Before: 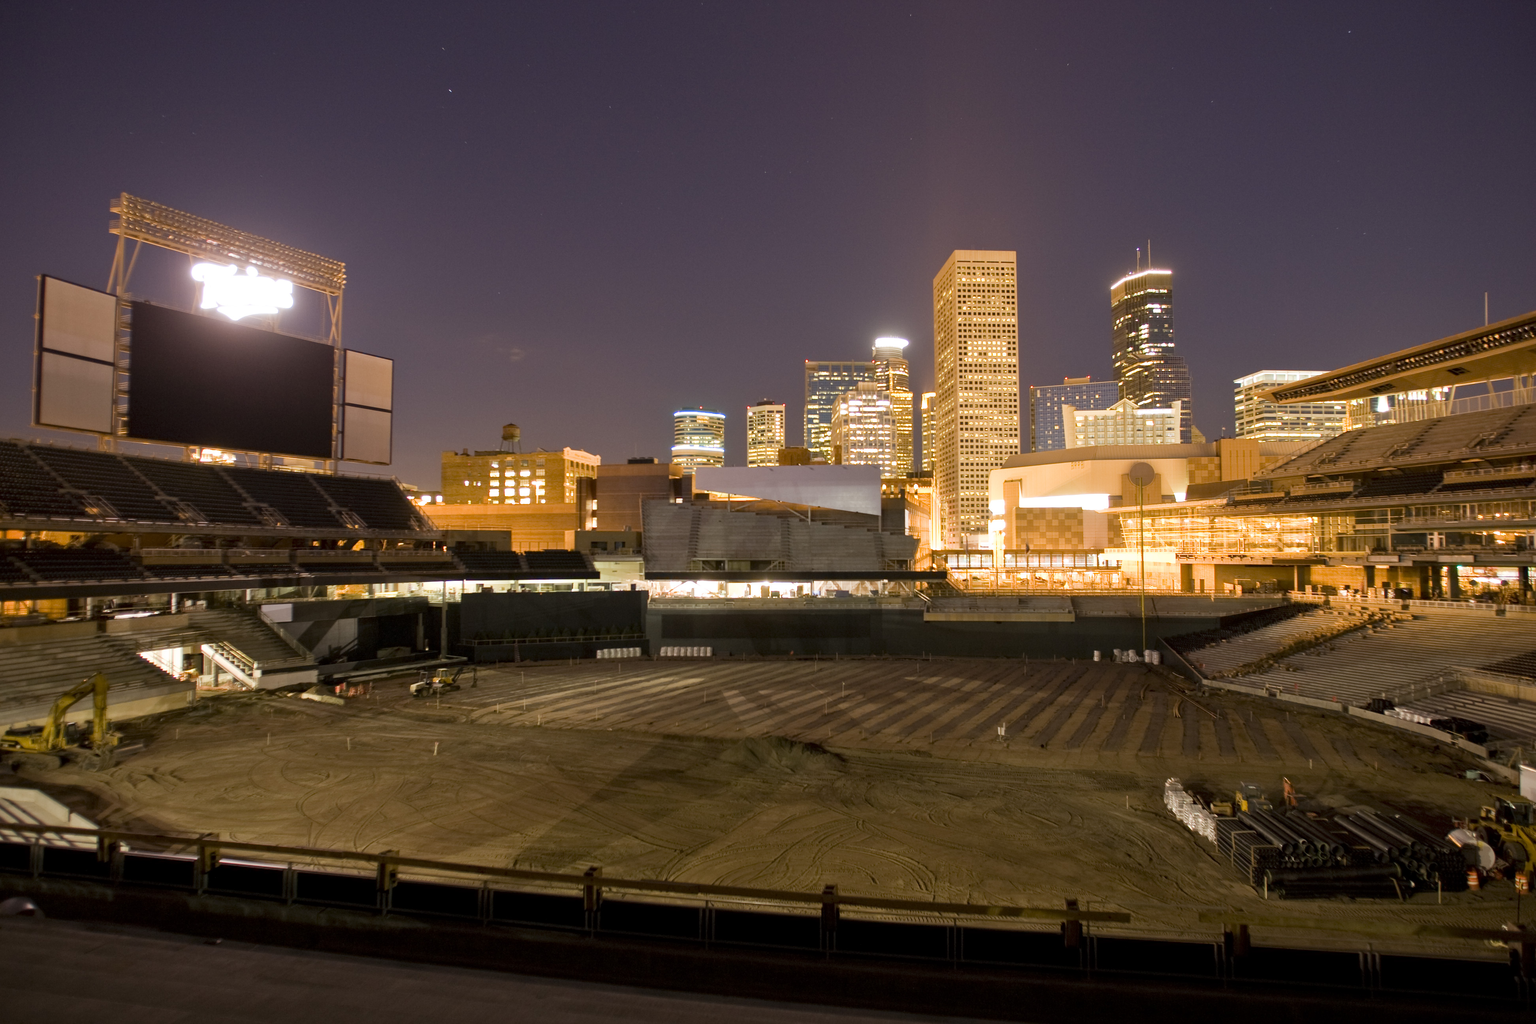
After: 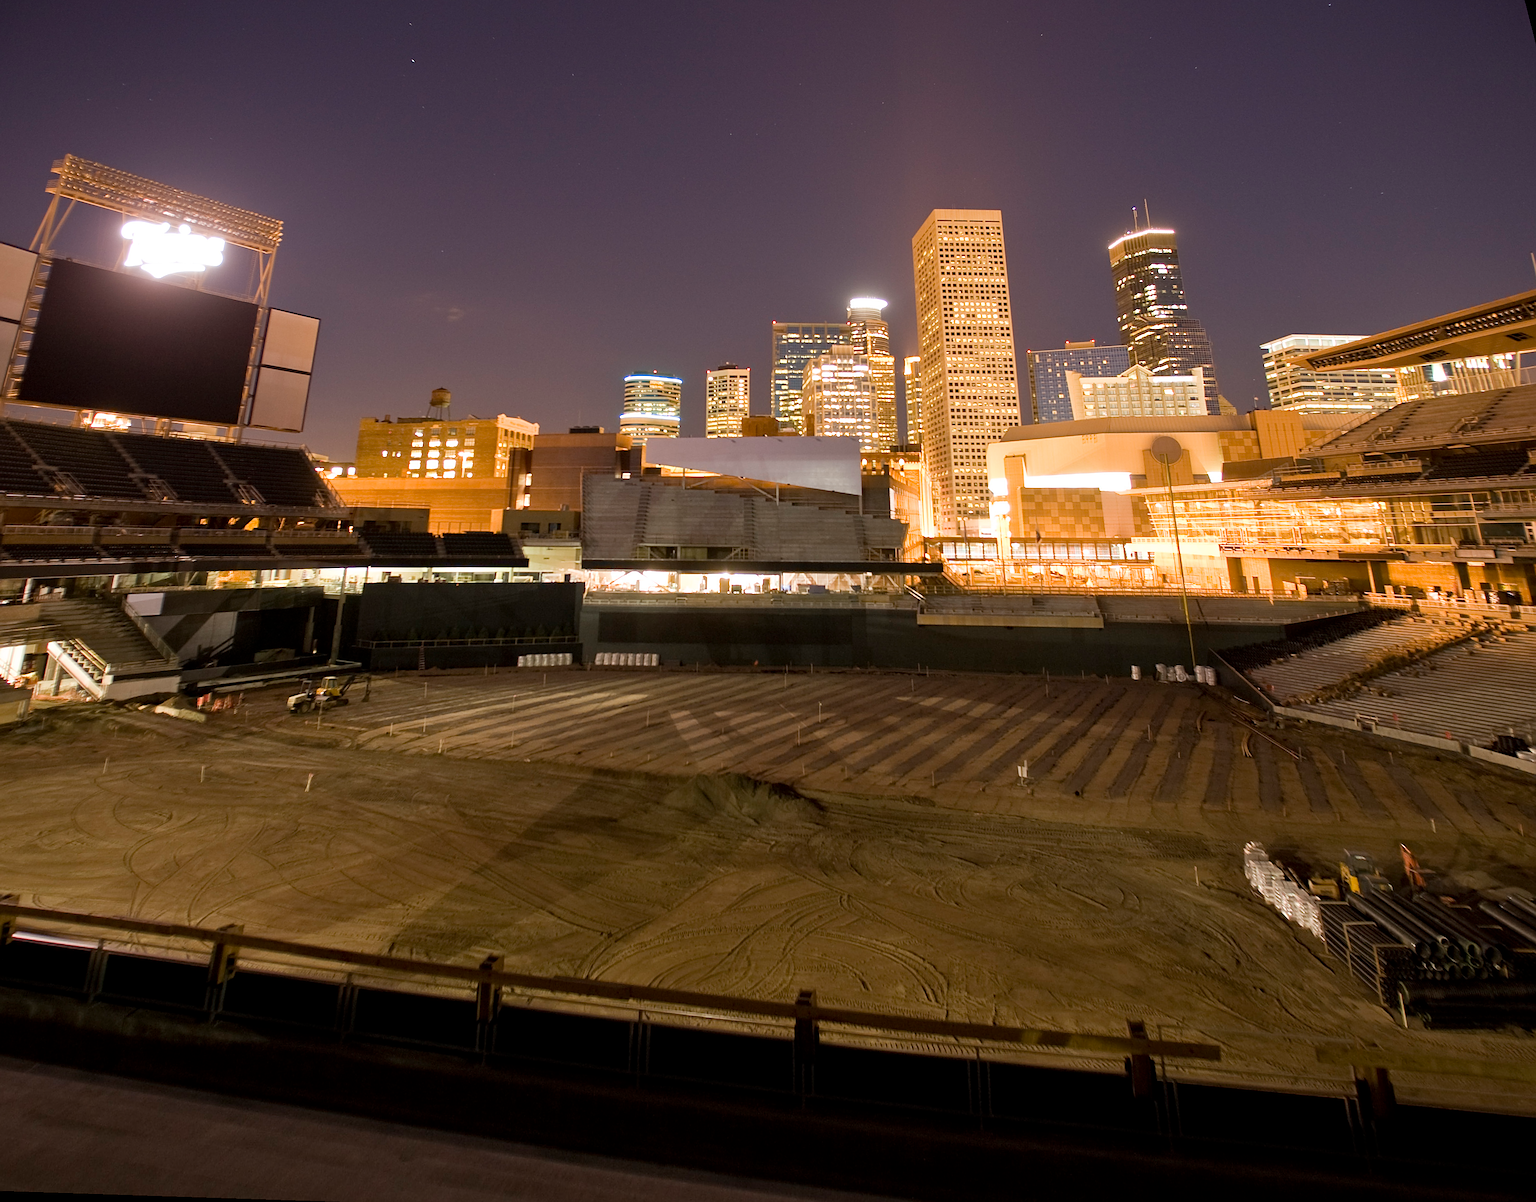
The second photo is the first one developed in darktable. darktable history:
sharpen: on, module defaults
rotate and perspective: rotation 0.72°, lens shift (vertical) -0.352, lens shift (horizontal) -0.051, crop left 0.152, crop right 0.859, crop top 0.019, crop bottom 0.964
